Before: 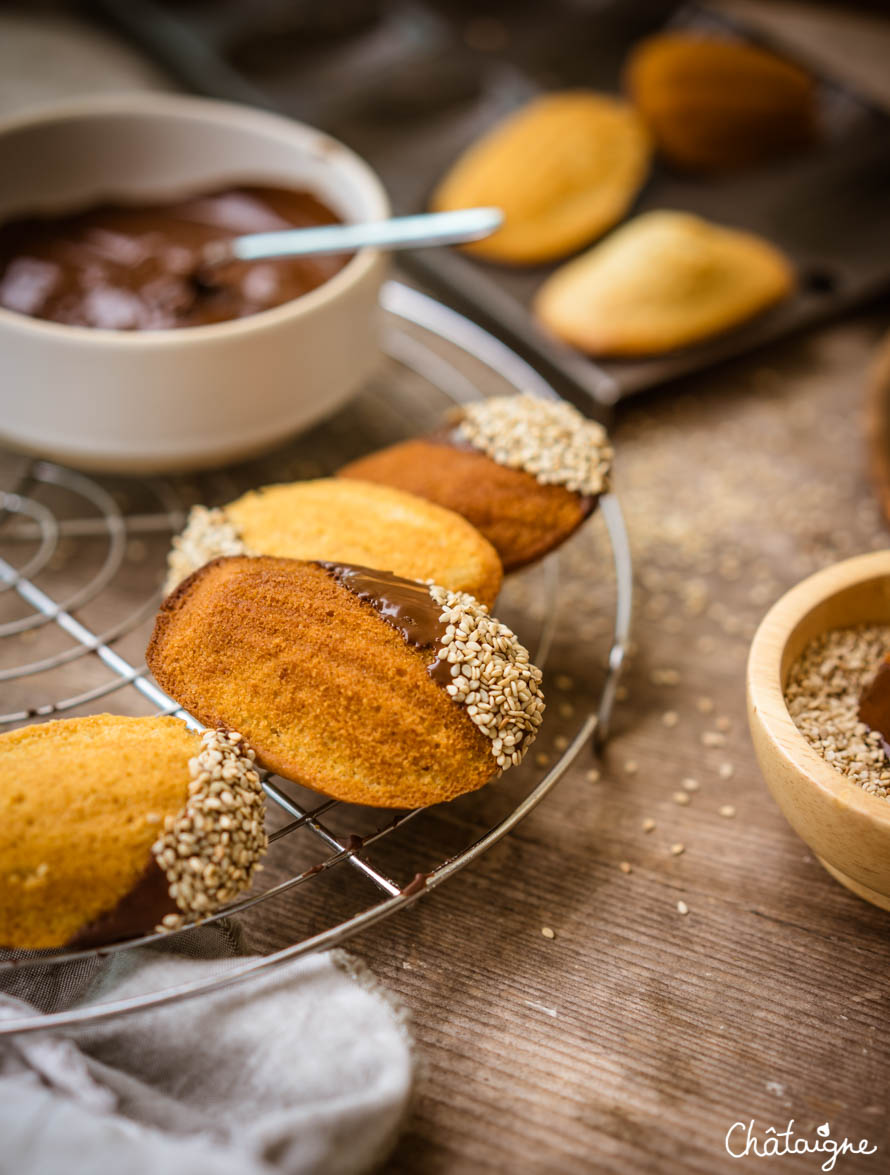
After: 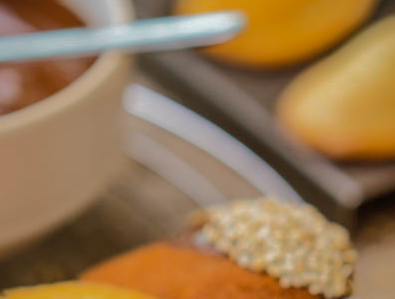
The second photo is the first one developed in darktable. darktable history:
crop: left 28.915%, top 16.796%, right 26.632%, bottom 57.738%
exposure: compensate exposure bias true, compensate highlight preservation false
shadows and highlights: shadows 38.49, highlights -76.3
